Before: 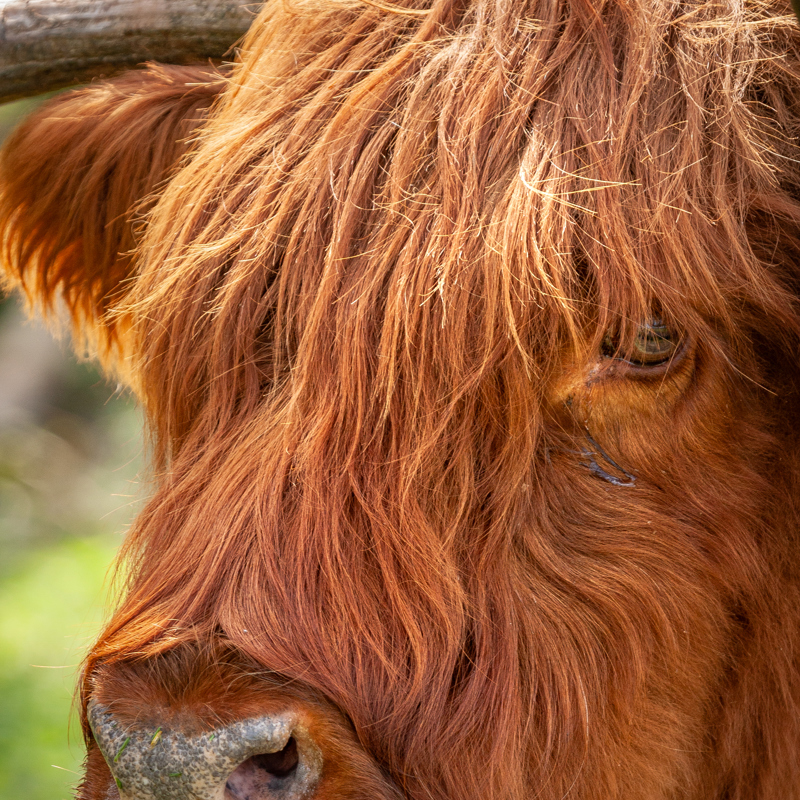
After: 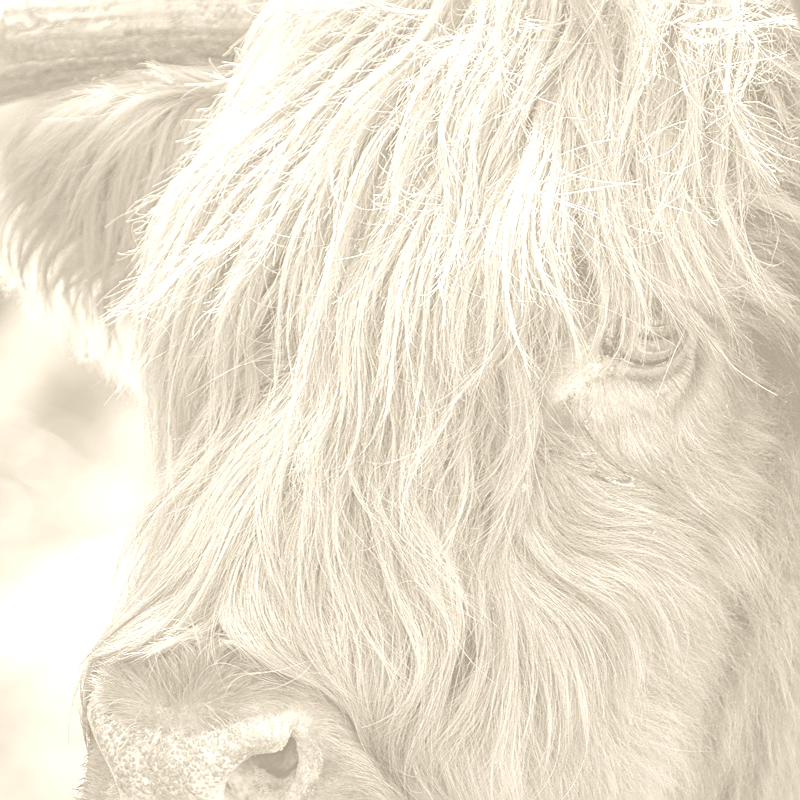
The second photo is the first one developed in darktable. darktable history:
sharpen: amount 0.478
shadows and highlights: soften with gaussian
colorize: hue 36°, saturation 71%, lightness 80.79%
color zones: curves: ch0 [(0, 0.613) (0.01, 0.613) (0.245, 0.448) (0.498, 0.529) (0.642, 0.665) (0.879, 0.777) (0.99, 0.613)]; ch1 [(0, 0) (0.143, 0) (0.286, 0) (0.429, 0) (0.571, 0) (0.714, 0) (0.857, 0)], mix -93.41%
